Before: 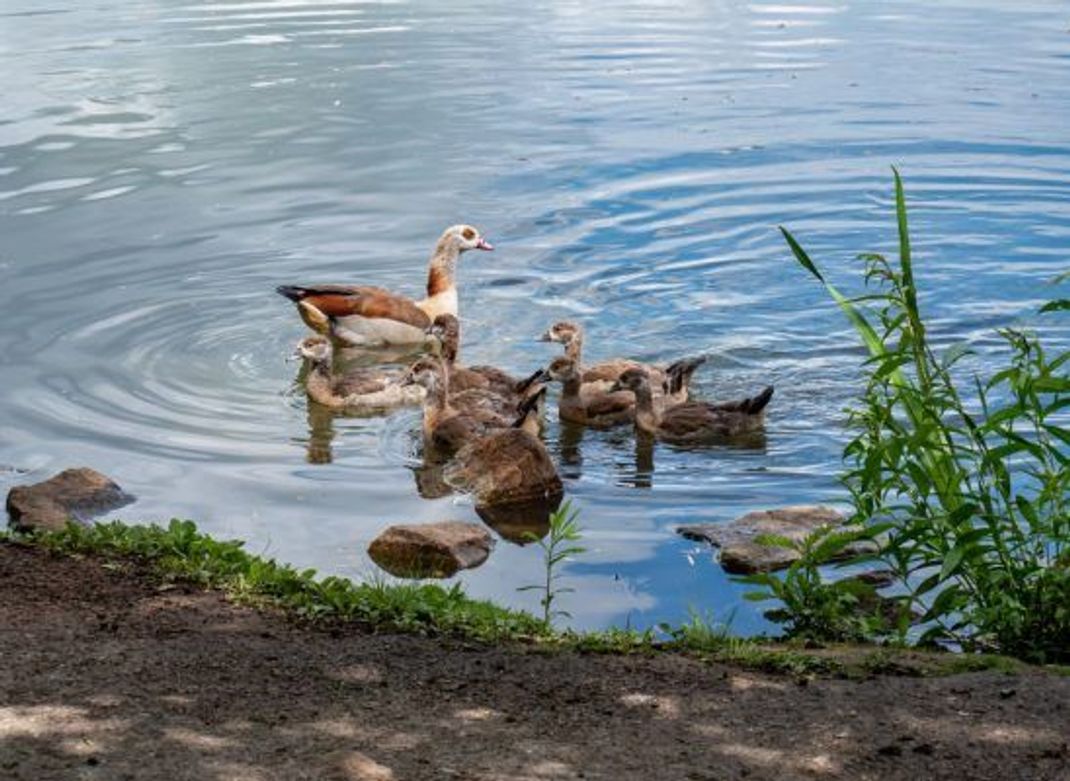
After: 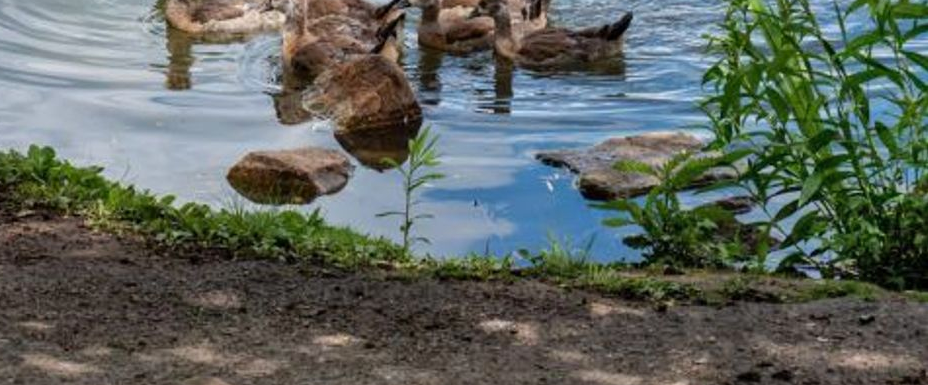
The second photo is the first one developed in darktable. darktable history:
crop and rotate: left 13.254%, top 47.92%, bottom 2.724%
shadows and highlights: low approximation 0.01, soften with gaussian
